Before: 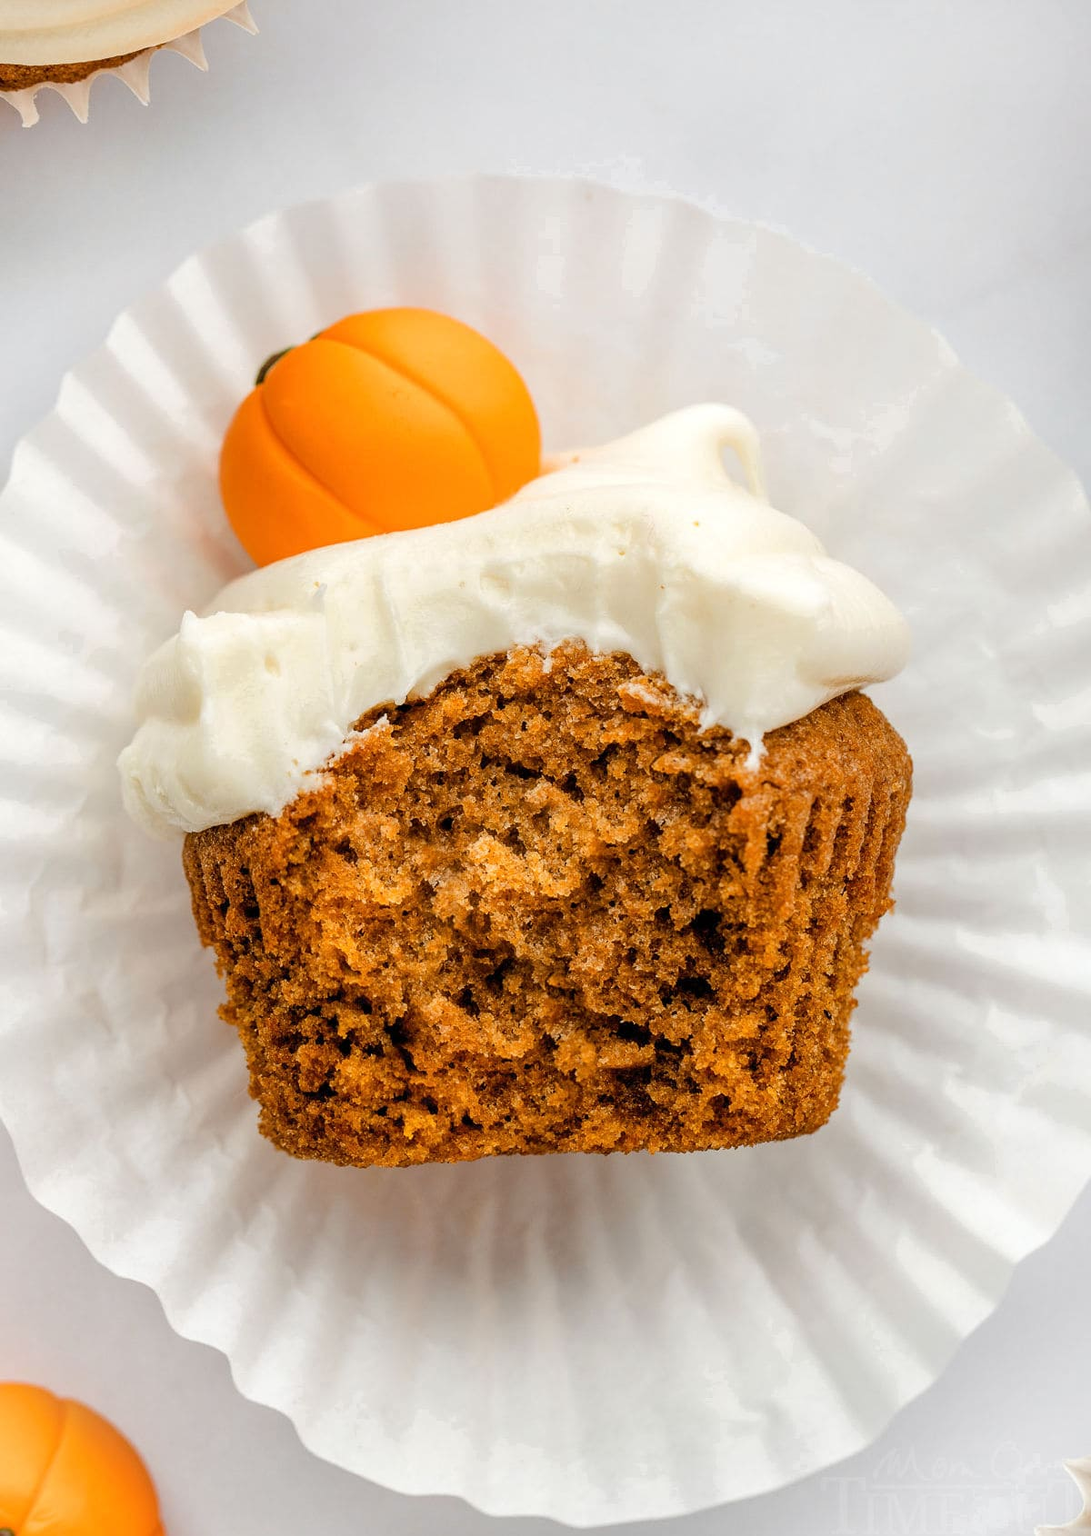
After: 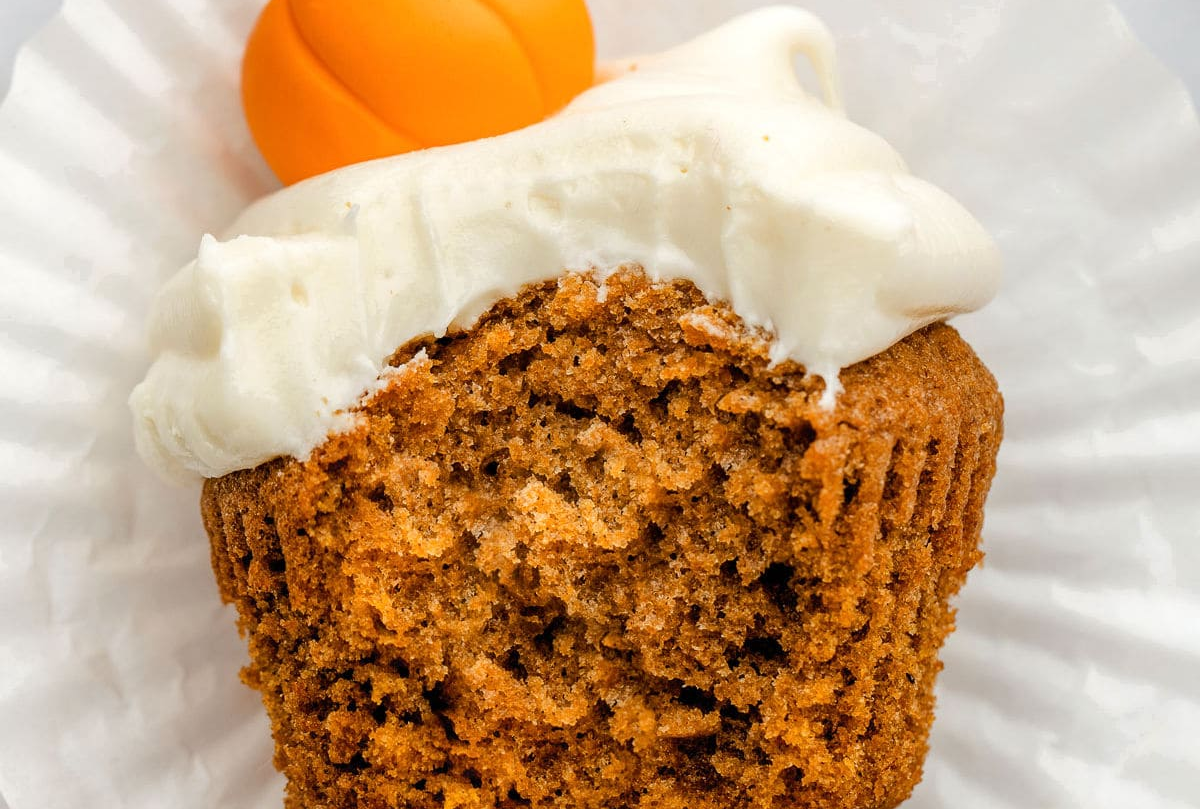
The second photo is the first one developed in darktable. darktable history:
crop and rotate: top 25.94%, bottom 26.177%
